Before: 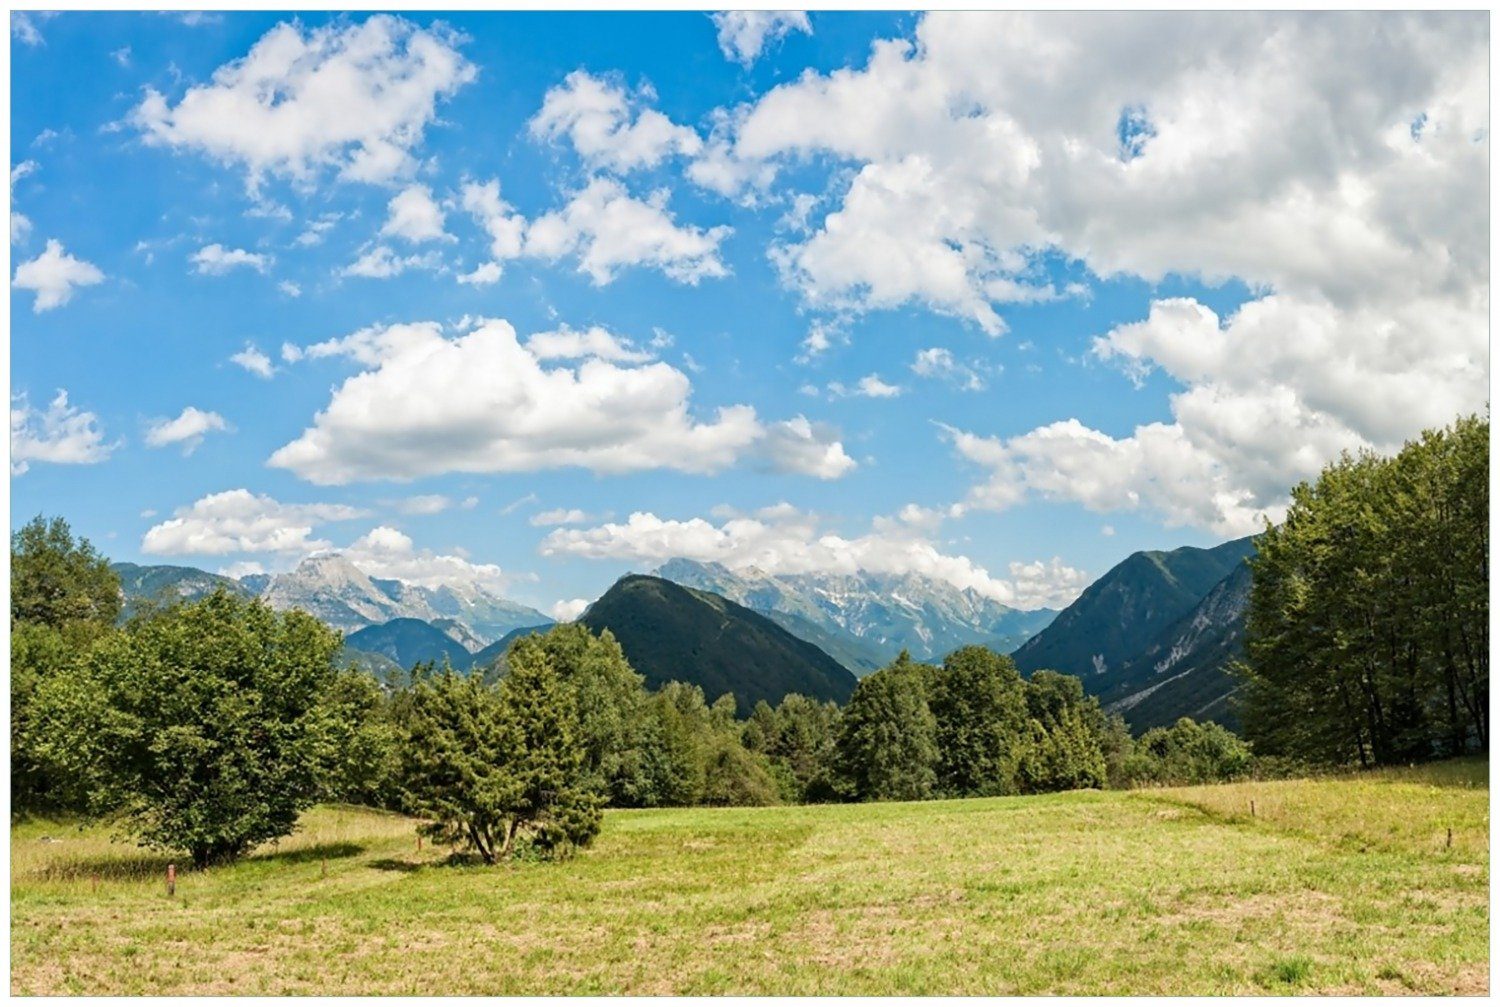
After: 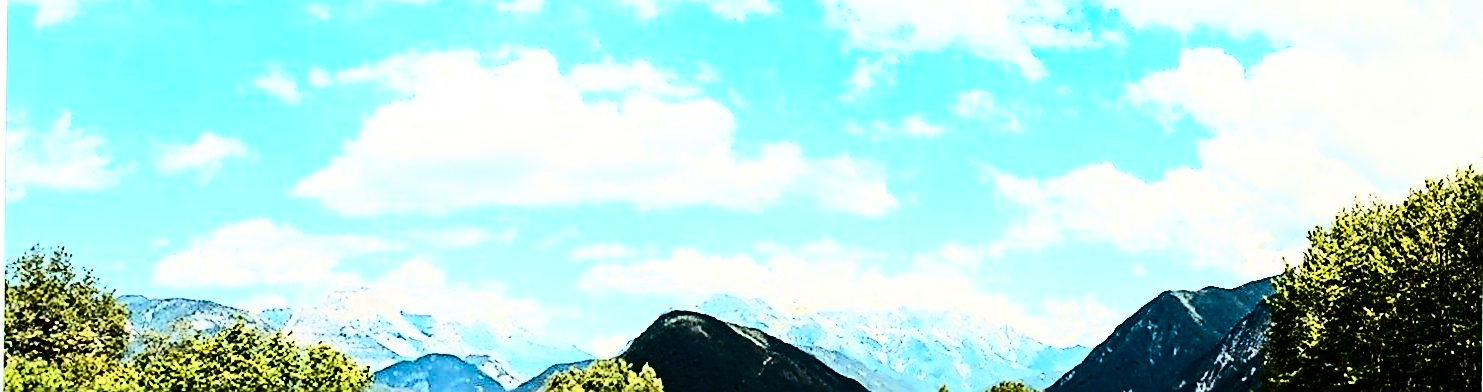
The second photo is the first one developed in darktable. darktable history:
sharpen: radius 1.685, amount 1.294
rgb curve: curves: ch0 [(0, 0) (0.21, 0.15) (0.24, 0.21) (0.5, 0.75) (0.75, 0.96) (0.89, 0.99) (1, 1)]; ch1 [(0, 0.02) (0.21, 0.13) (0.25, 0.2) (0.5, 0.67) (0.75, 0.9) (0.89, 0.97) (1, 1)]; ch2 [(0, 0.02) (0.21, 0.13) (0.25, 0.2) (0.5, 0.67) (0.75, 0.9) (0.89, 0.97) (1, 1)], compensate middle gray true
rotate and perspective: rotation 0.679°, lens shift (horizontal) 0.136, crop left 0.009, crop right 0.991, crop top 0.078, crop bottom 0.95
contrast brightness saturation: contrast 0.32, brightness -0.08, saturation 0.17
crop and rotate: top 23.84%, bottom 34.294%
